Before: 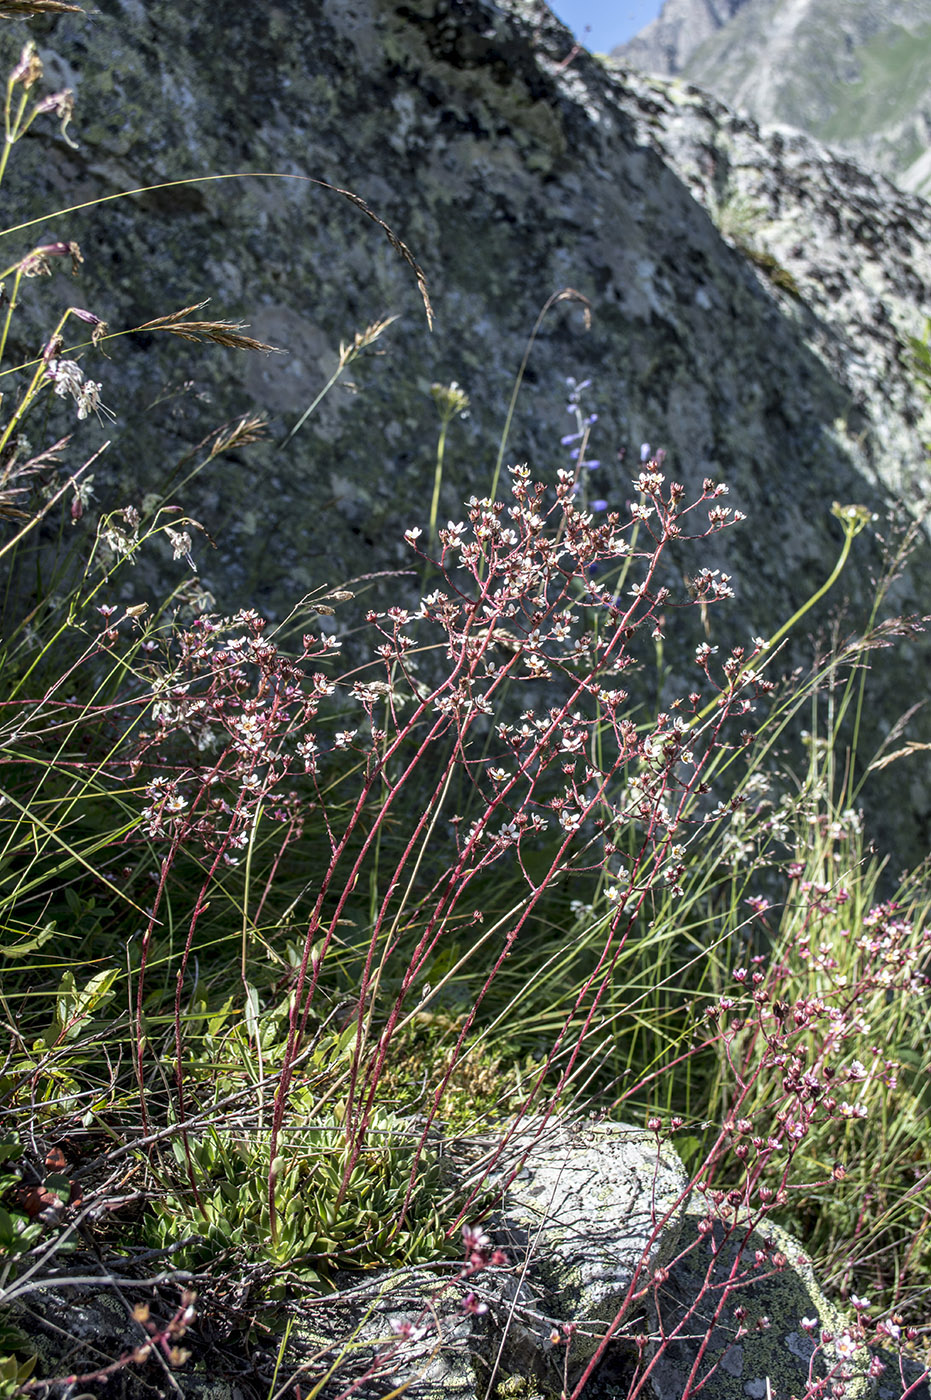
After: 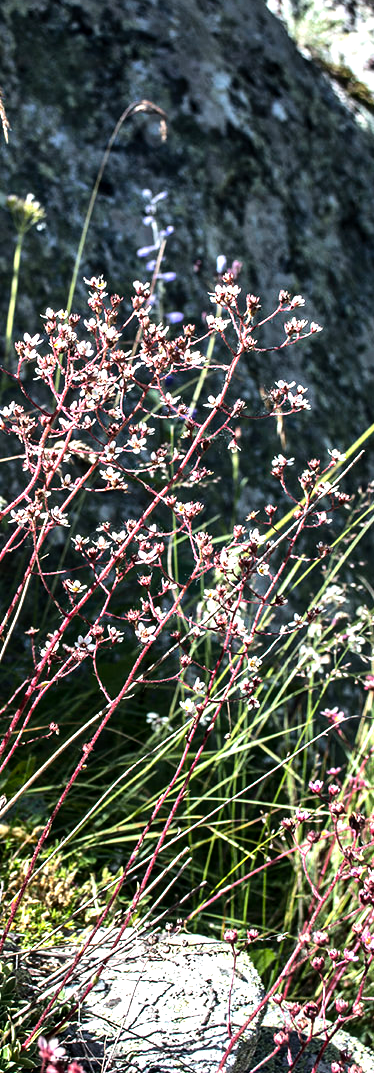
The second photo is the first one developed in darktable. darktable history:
crop: left 45.557%, top 13.47%, right 14.243%, bottom 9.862%
tone equalizer: -8 EV -1.05 EV, -7 EV -0.98 EV, -6 EV -0.905 EV, -5 EV -0.544 EV, -3 EV 0.547 EV, -2 EV 0.858 EV, -1 EV 1.01 EV, +0 EV 1.07 EV, edges refinement/feathering 500, mask exposure compensation -1.57 EV, preserve details no
